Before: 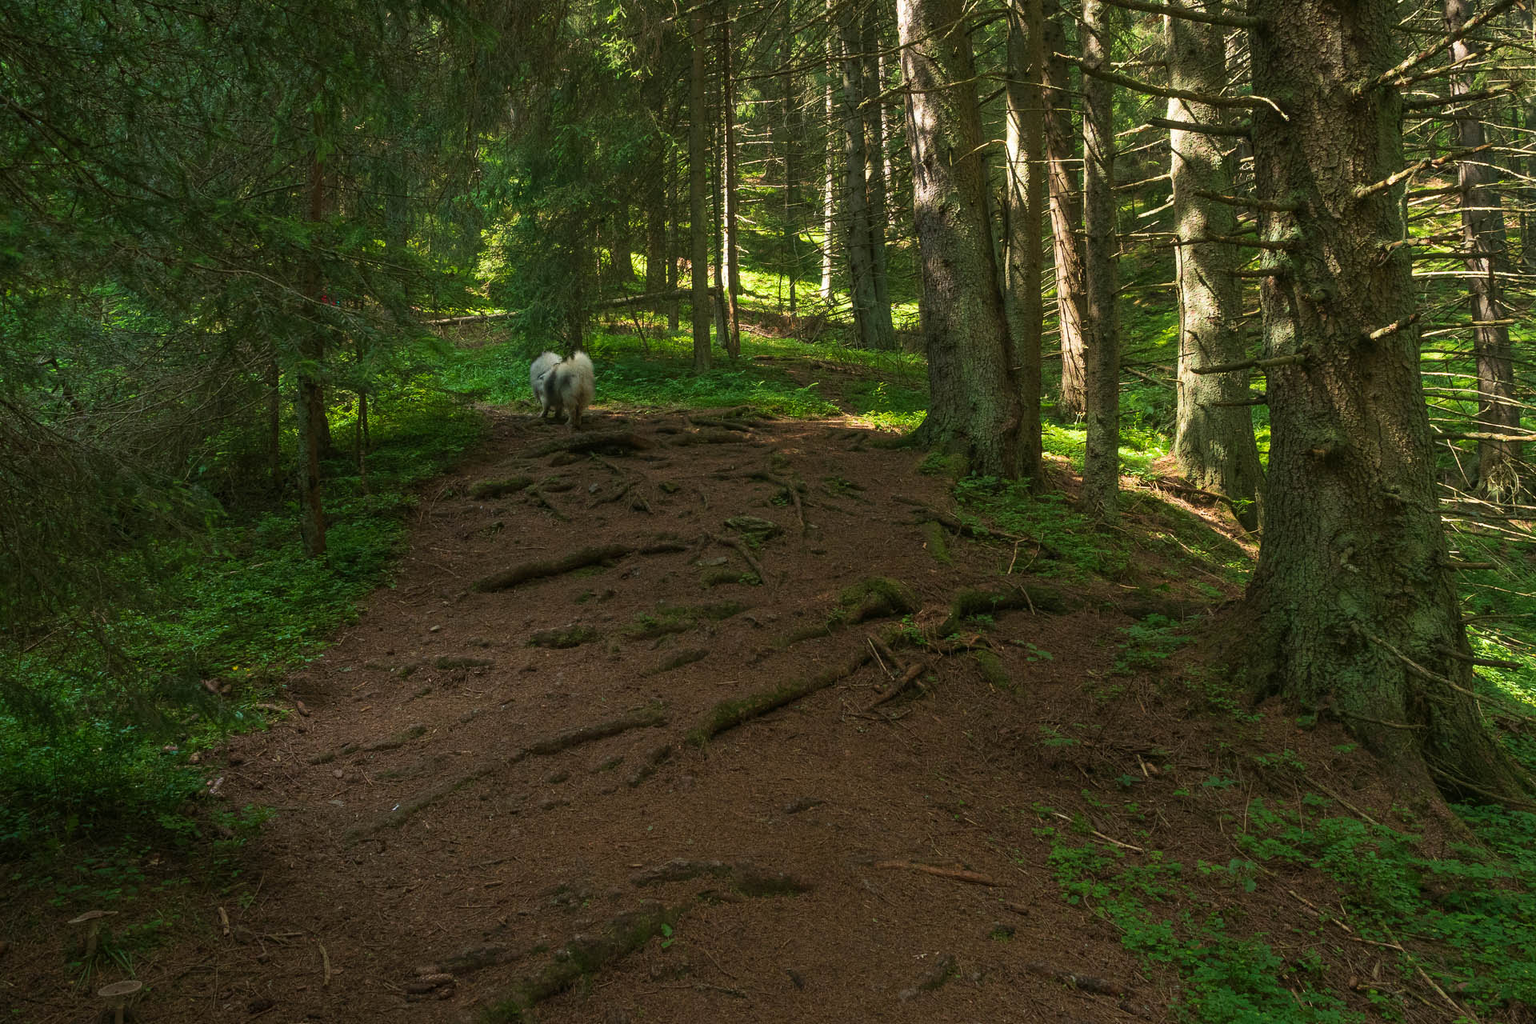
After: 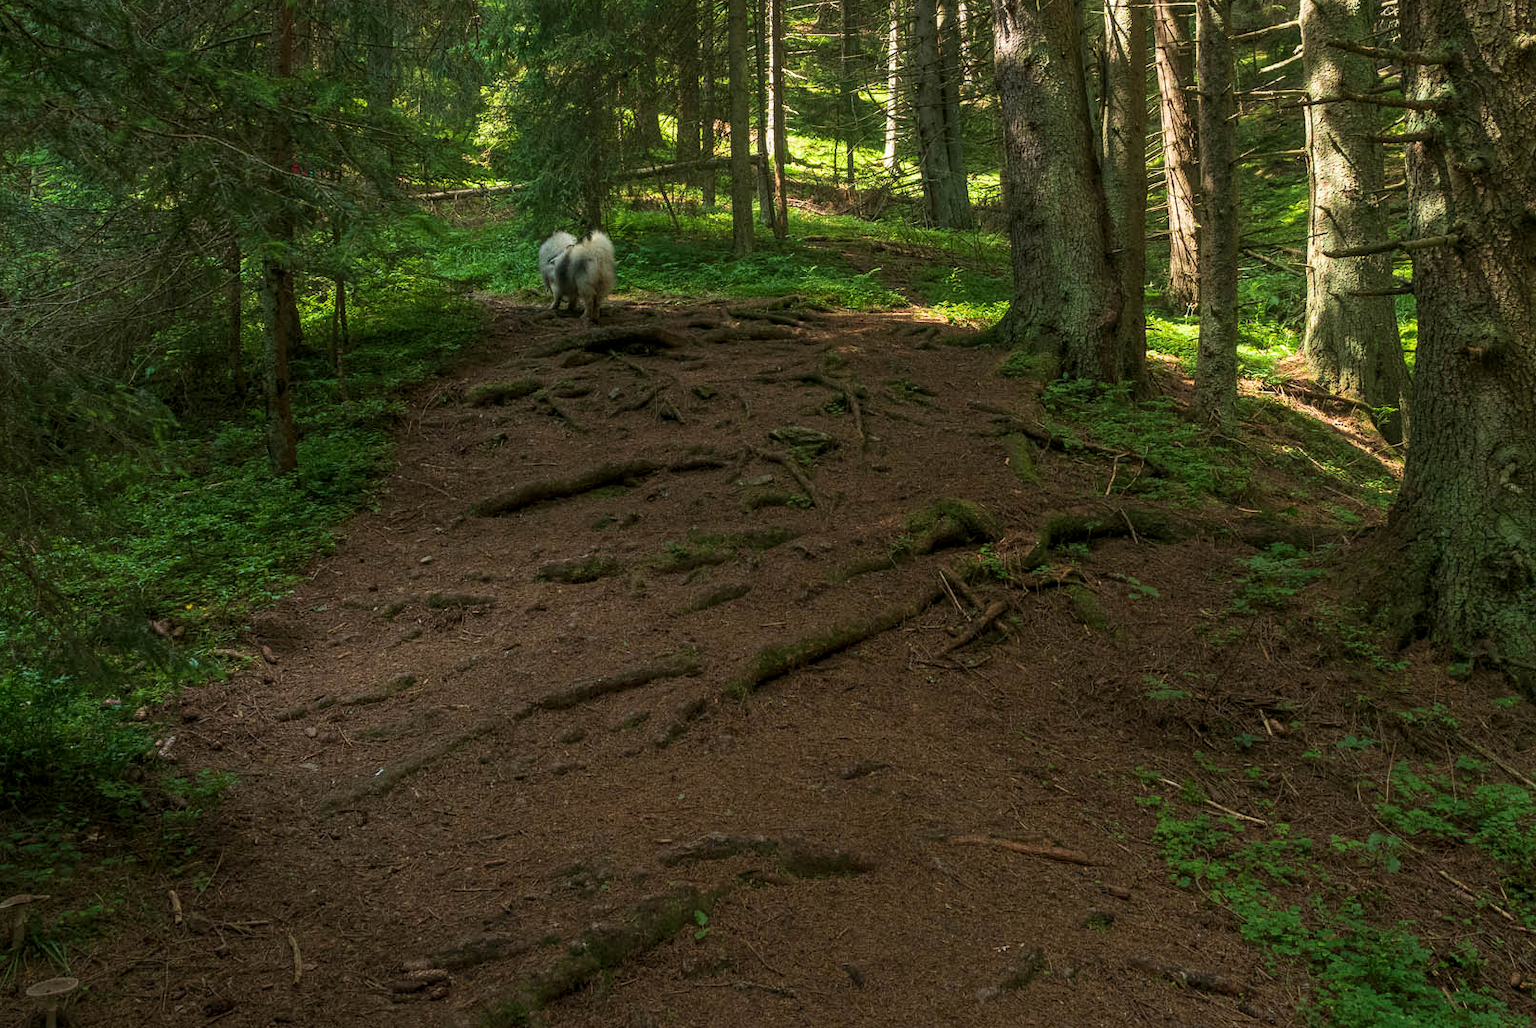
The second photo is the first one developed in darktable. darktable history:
crop and rotate: left 4.974%, top 15.376%, right 10.715%
local contrast: on, module defaults
